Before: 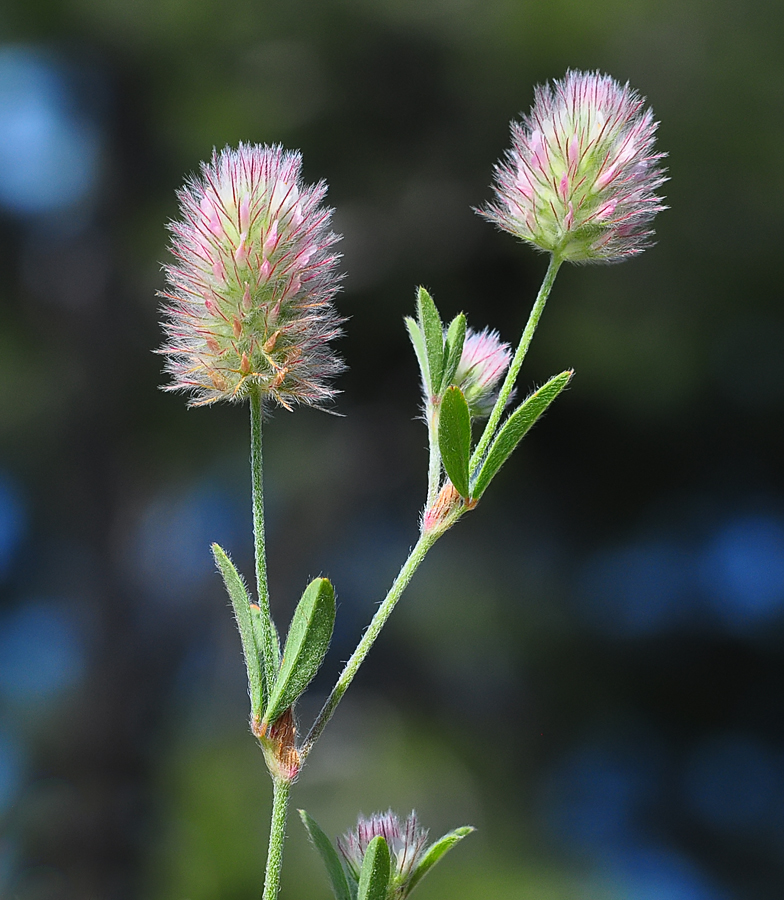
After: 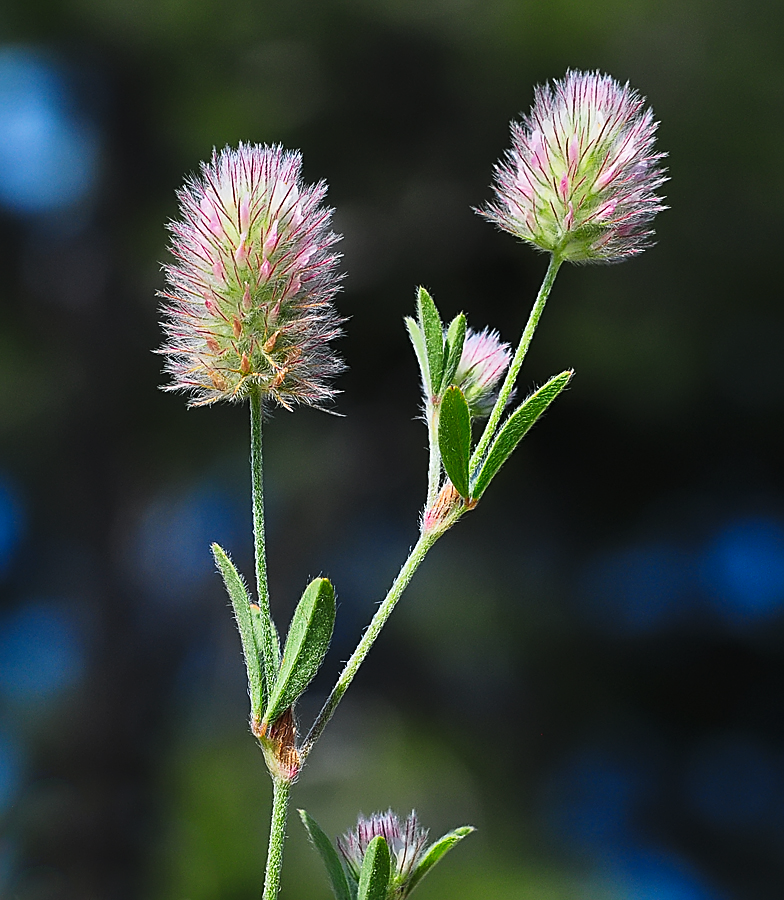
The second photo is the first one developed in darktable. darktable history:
tone equalizer: edges refinement/feathering 500, mask exposure compensation -1.57 EV, preserve details no
tone curve: curves: ch0 [(0.016, 0.011) (0.204, 0.146) (0.515, 0.476) (0.78, 0.795) (1, 0.981)], preserve colors none
sharpen: on, module defaults
